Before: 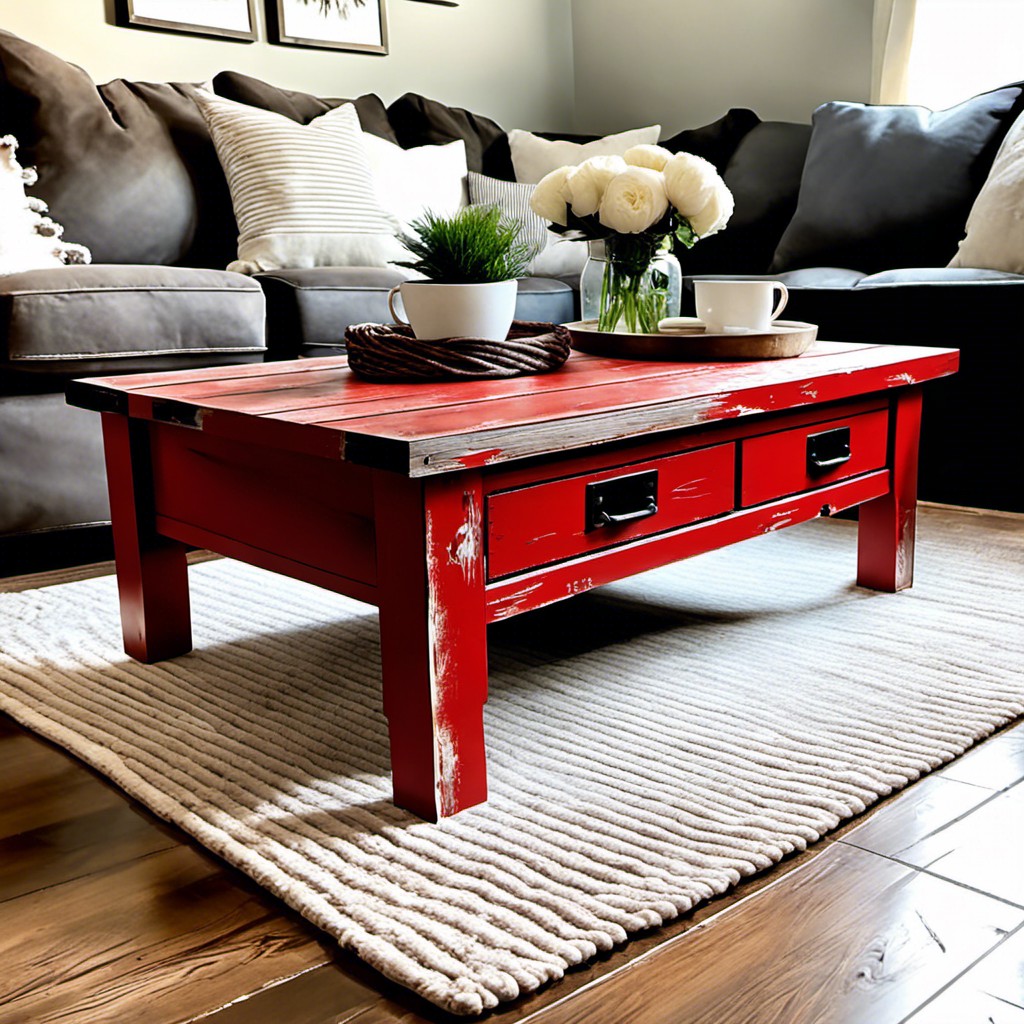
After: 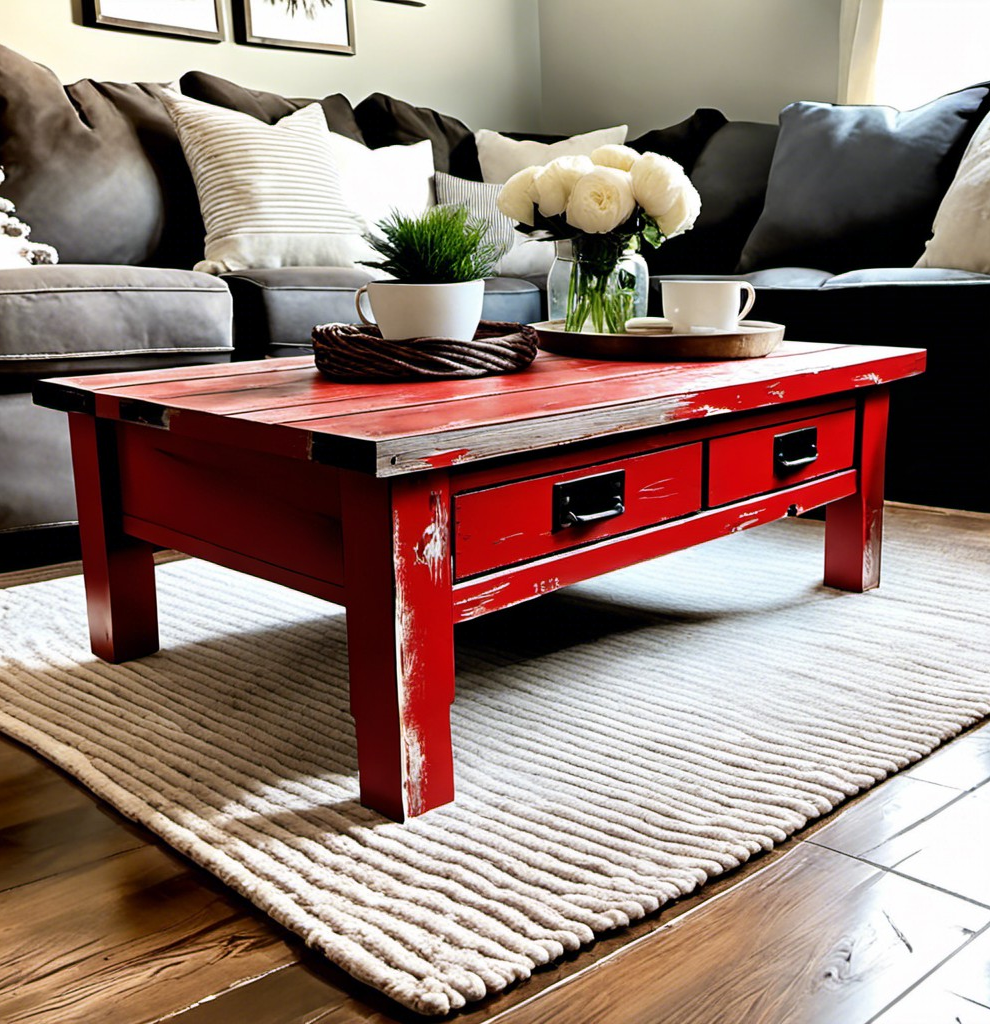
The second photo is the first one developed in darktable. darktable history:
crop and rotate: left 3.286%
